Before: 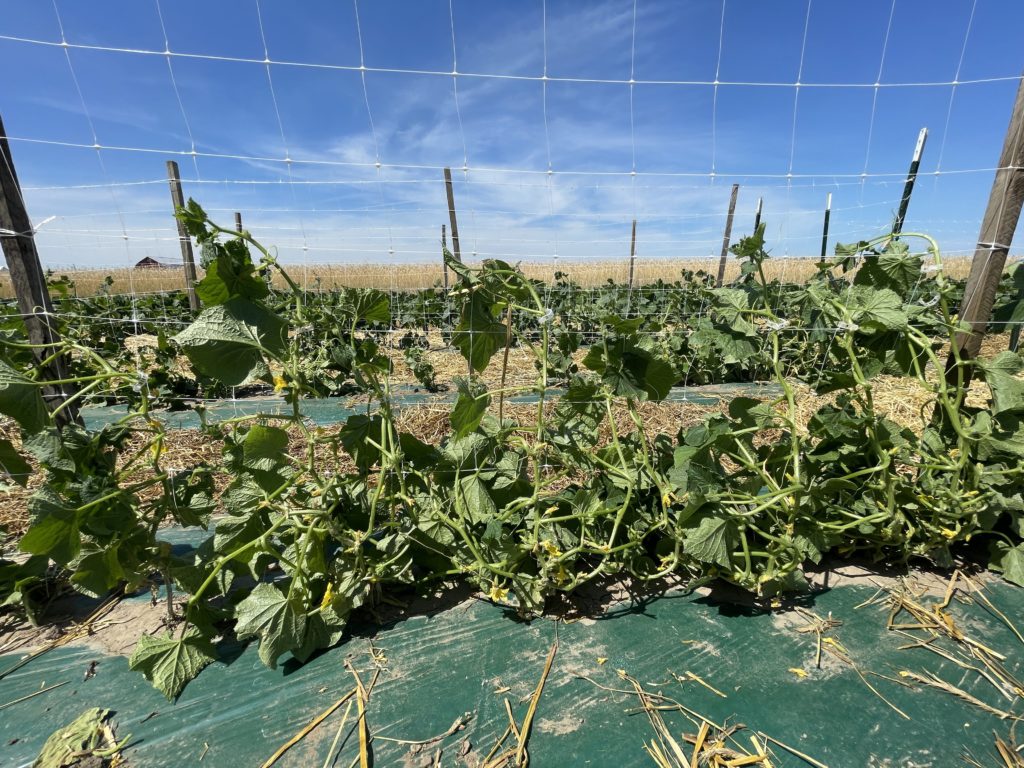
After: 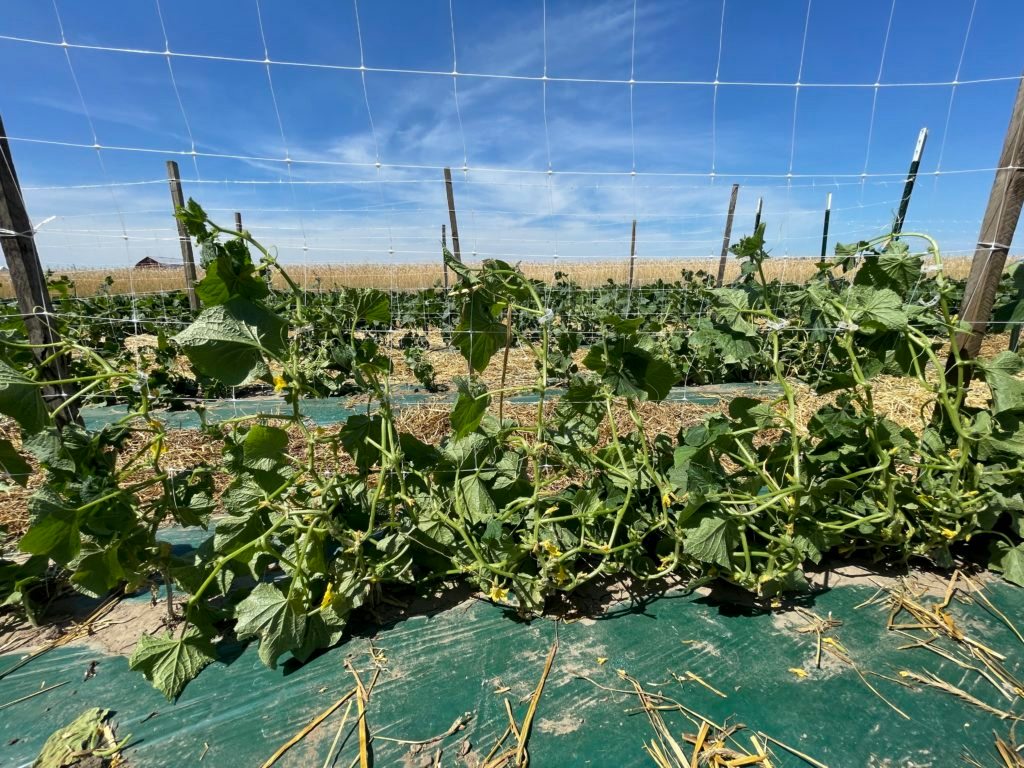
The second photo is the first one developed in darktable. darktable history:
exposure: exposure -0.064 EV, compensate highlight preservation false
local contrast: mode bilateral grid, contrast 28, coarseness 16, detail 115%, midtone range 0.2
